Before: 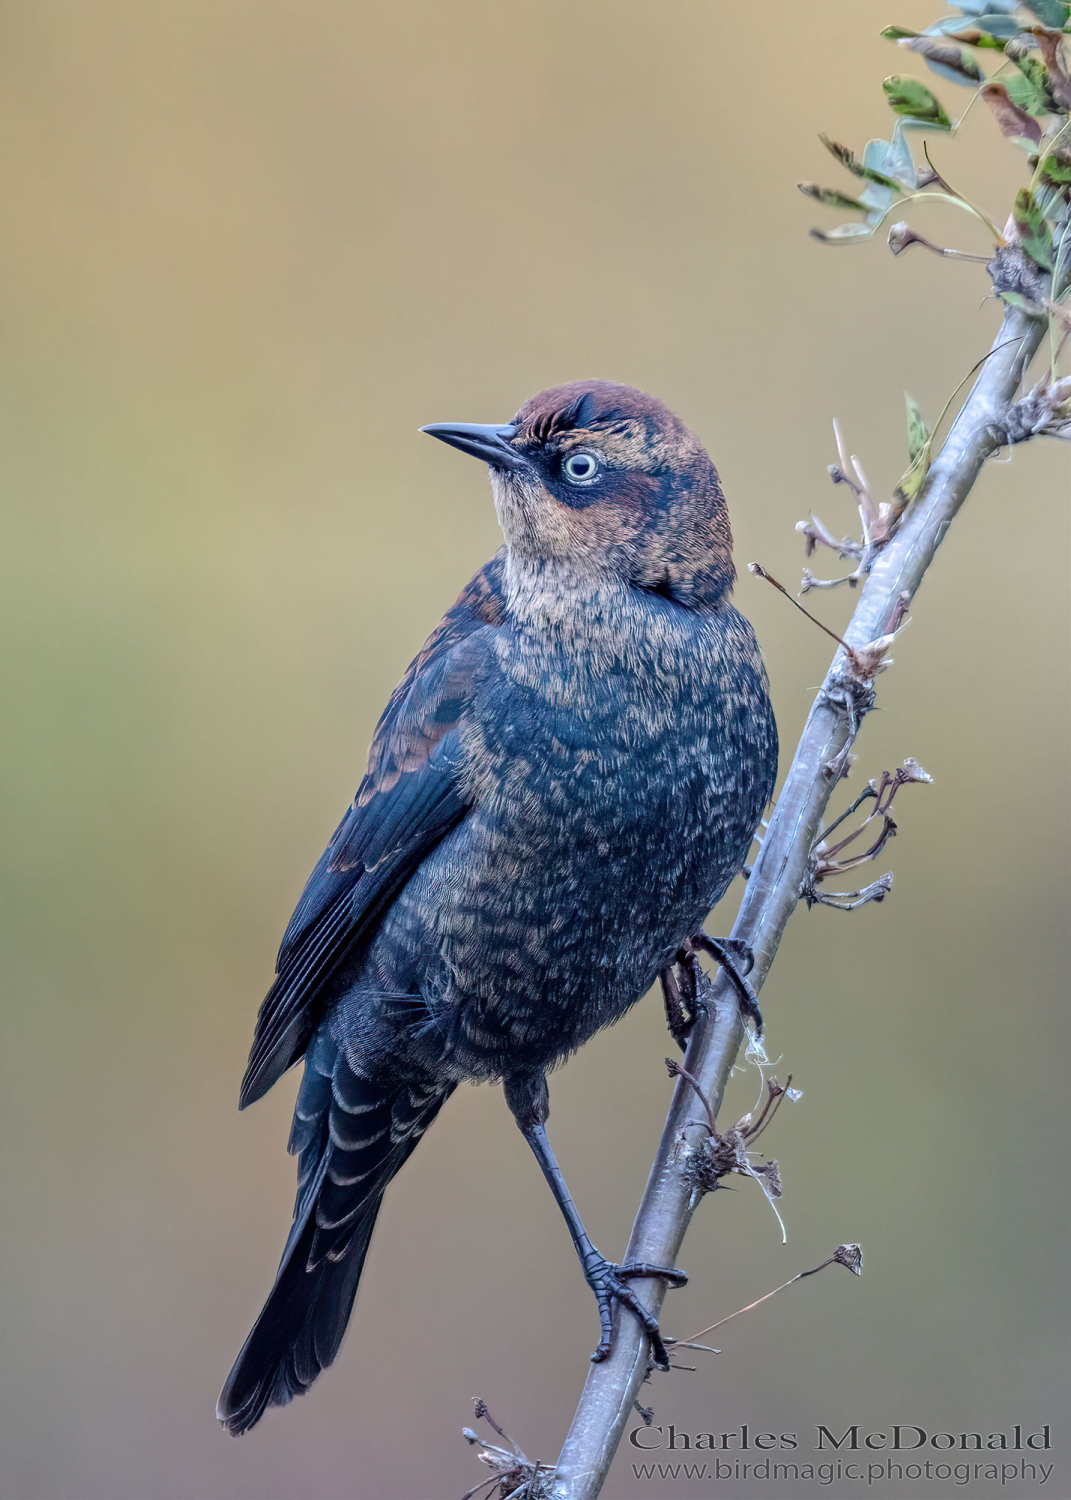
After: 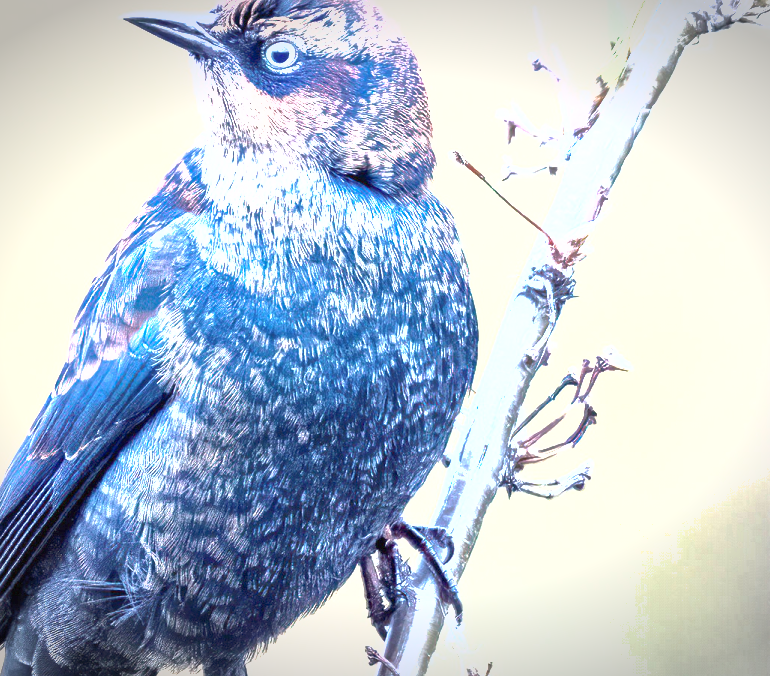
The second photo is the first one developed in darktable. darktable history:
crop and rotate: left 28.087%, top 27.509%, bottom 27.39%
exposure: black level correction 0, exposure 2.115 EV, compensate exposure bias true, compensate highlight preservation false
shadows and highlights: on, module defaults
vignetting: fall-off start 99.2%, width/height ratio 1.308, unbound false
